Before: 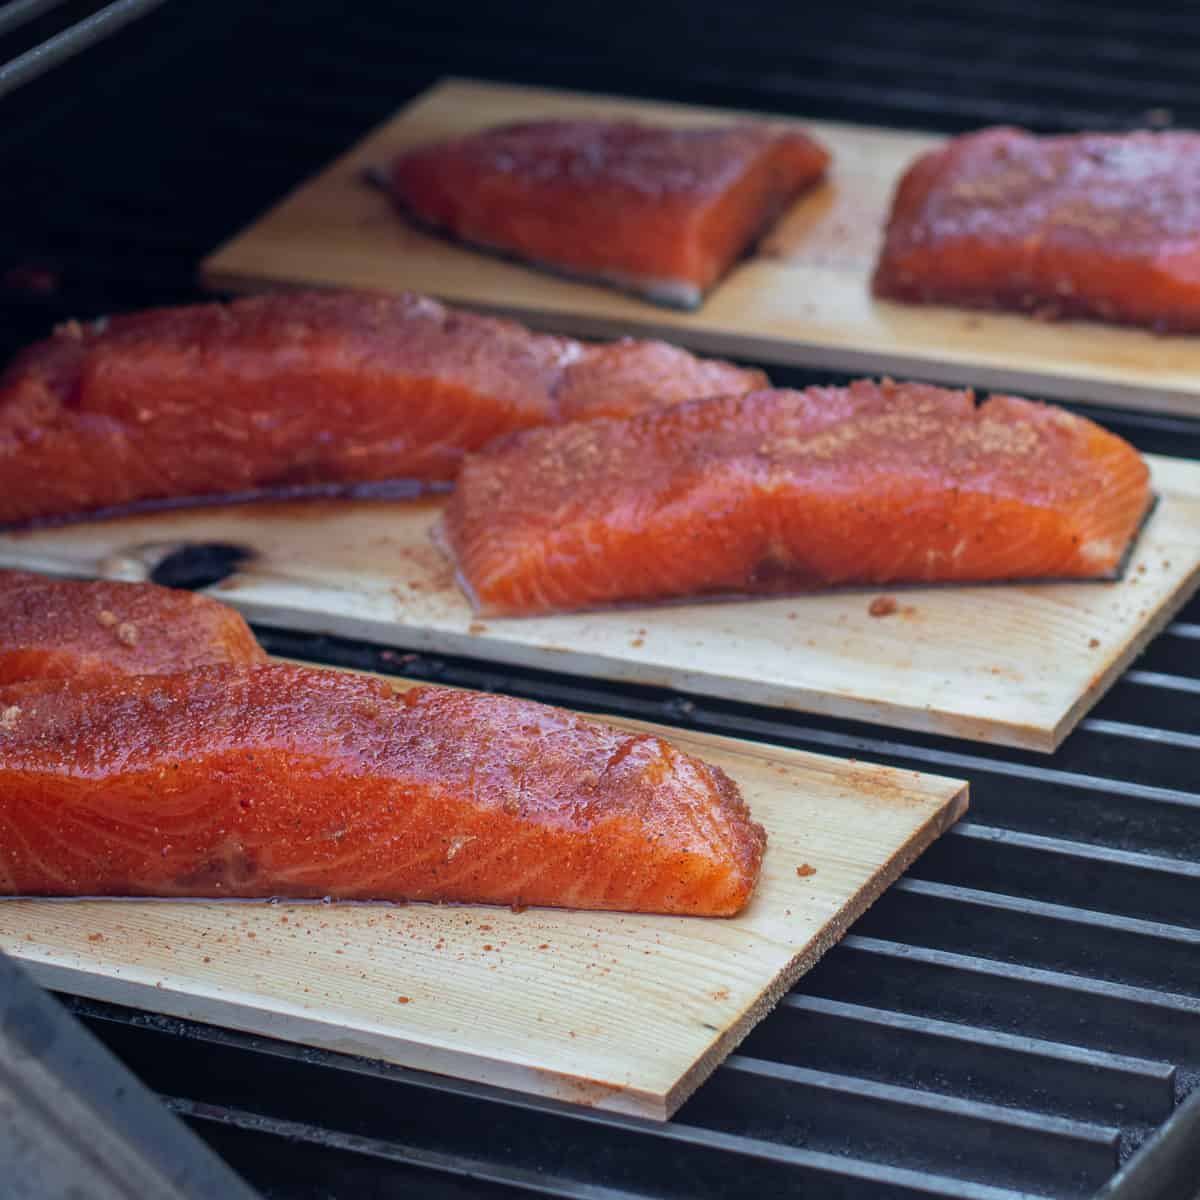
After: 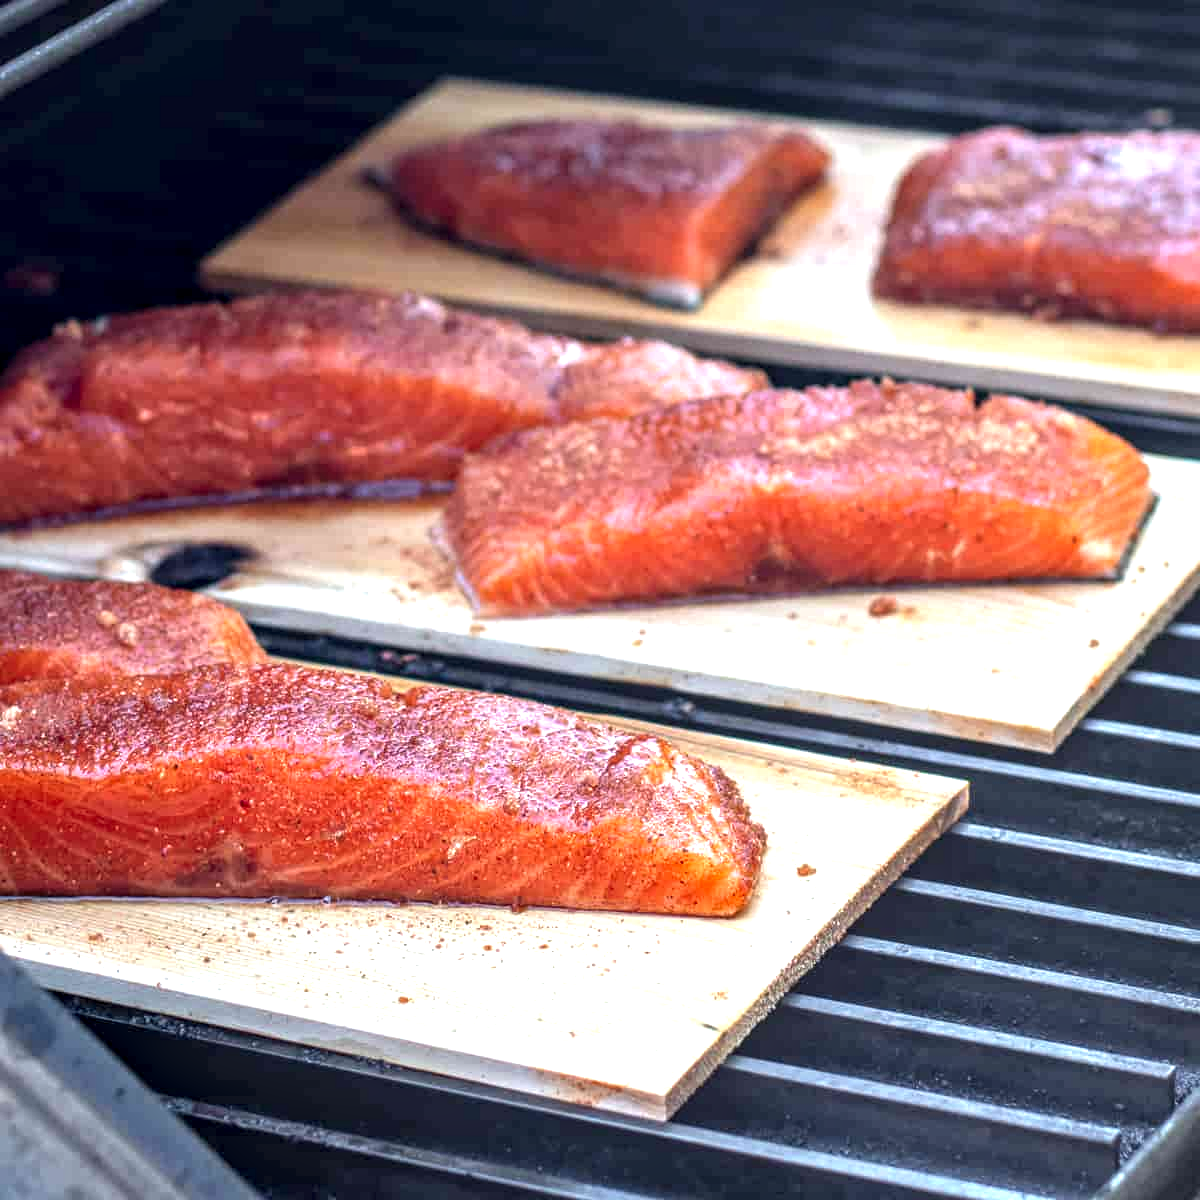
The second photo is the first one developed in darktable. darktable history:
local contrast: detail 150%
exposure: black level correction 0, exposure 1.1 EV, compensate highlight preservation false
